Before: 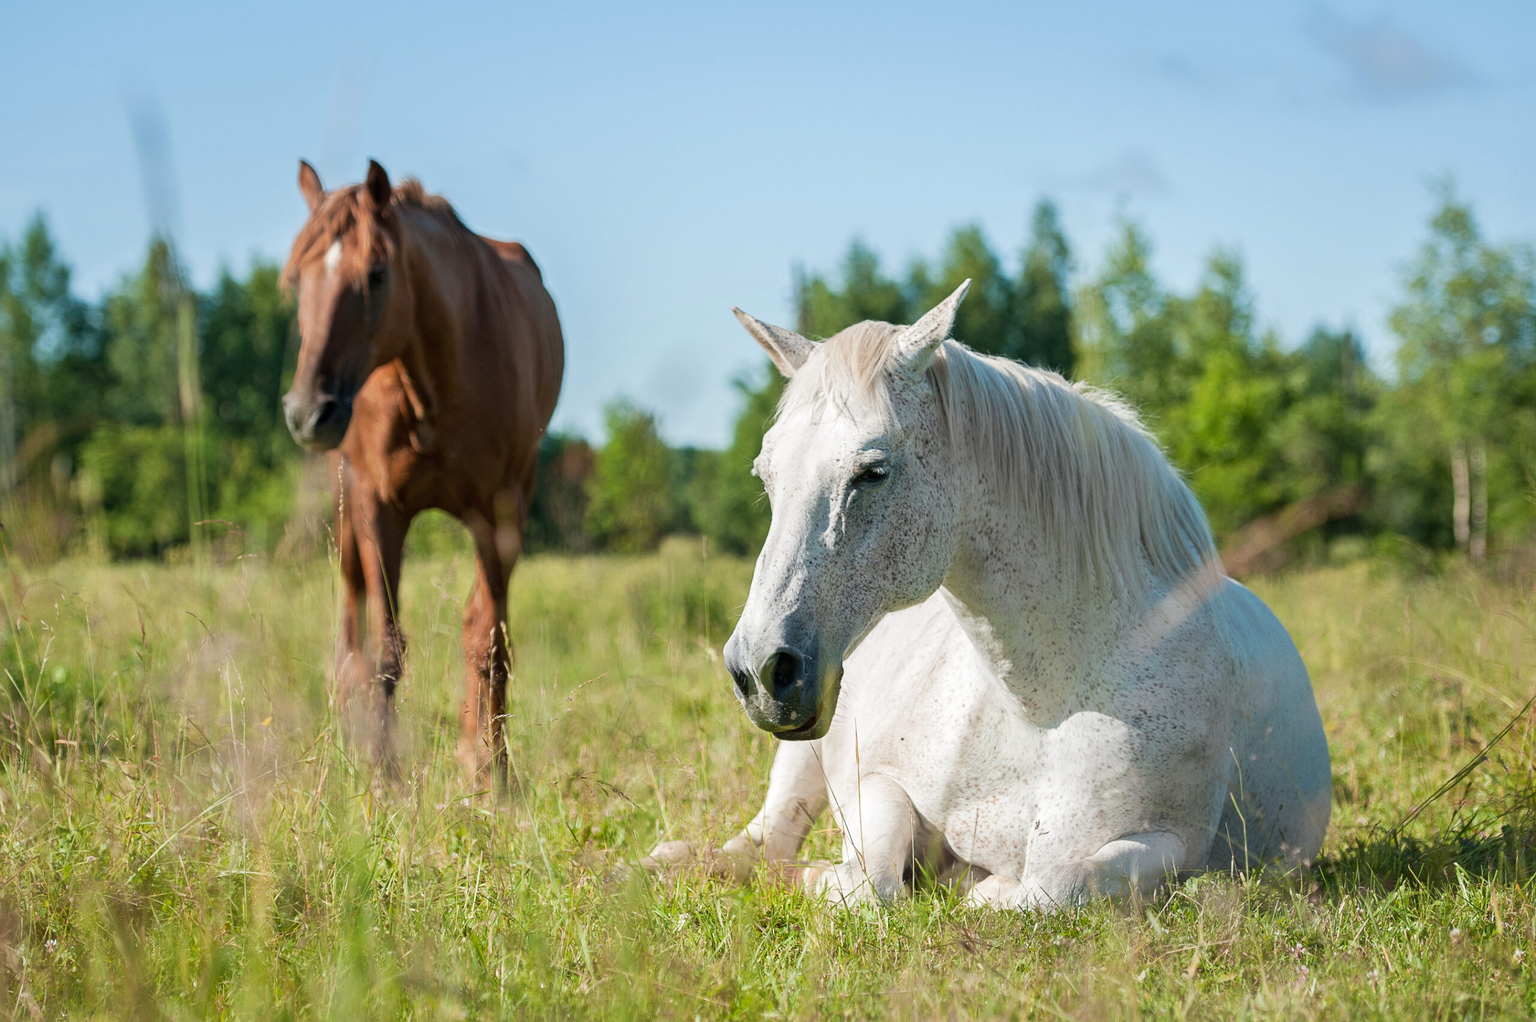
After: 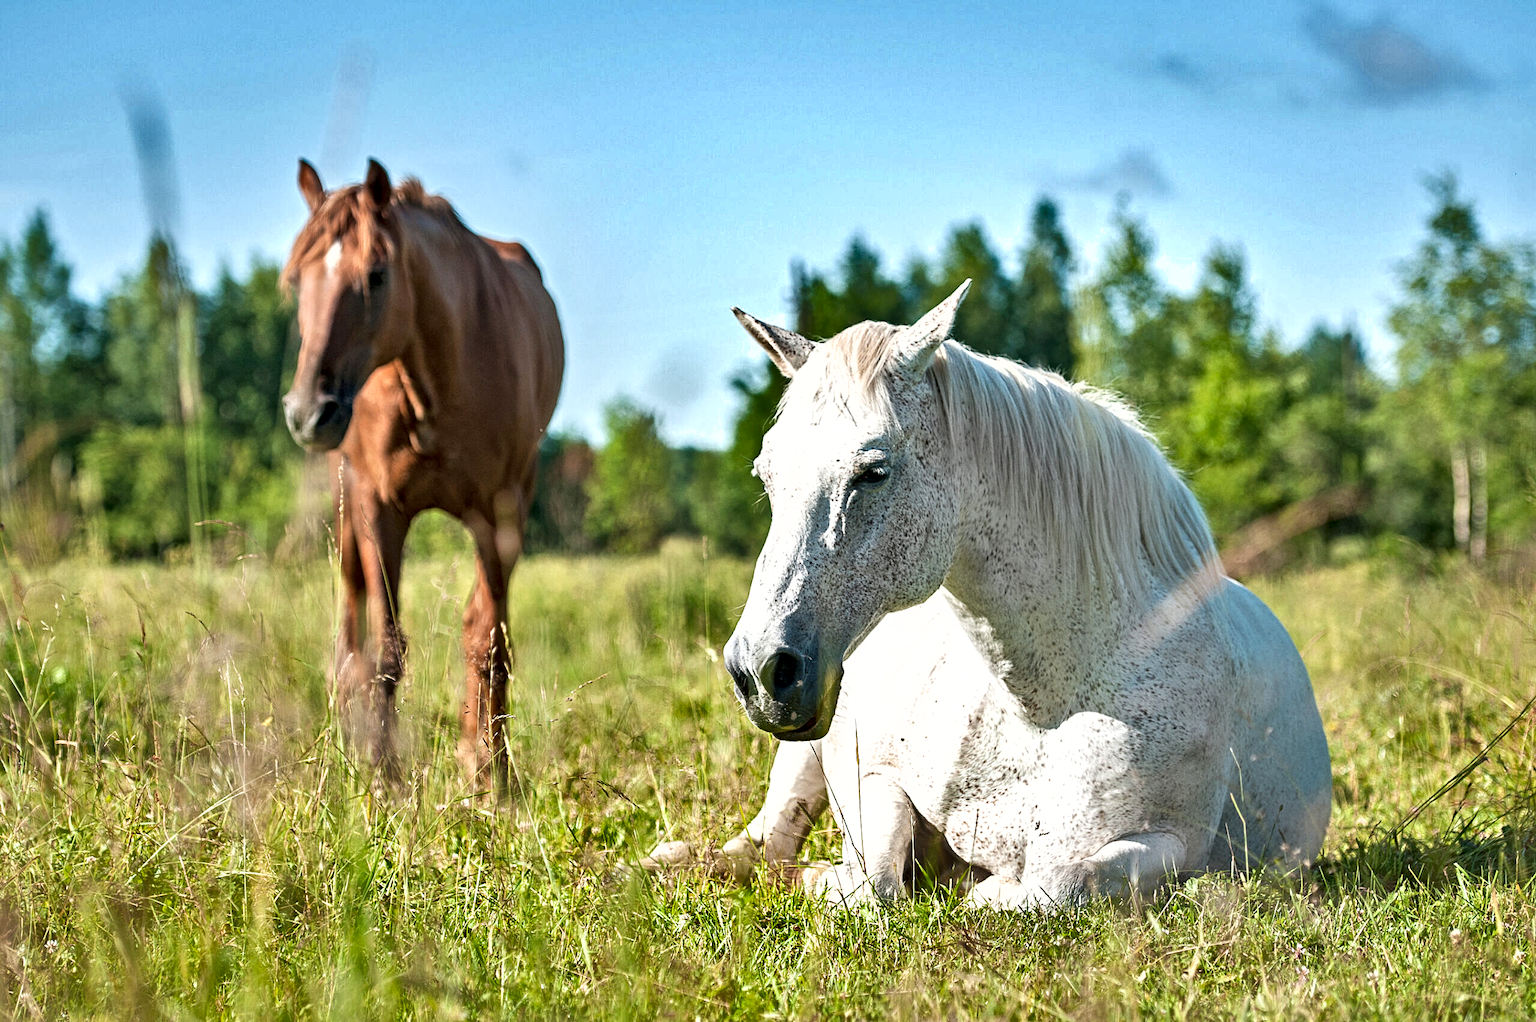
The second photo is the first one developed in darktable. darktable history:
shadows and highlights: radius 108.52, shadows 44.07, highlights -67.8, low approximation 0.01, soften with gaussian
exposure: exposure 0.493 EV, compensate highlight preservation false
contrast equalizer: octaves 7, y [[0.502, 0.517, 0.543, 0.576, 0.611, 0.631], [0.5 ×6], [0.5 ×6], [0 ×6], [0 ×6]]
